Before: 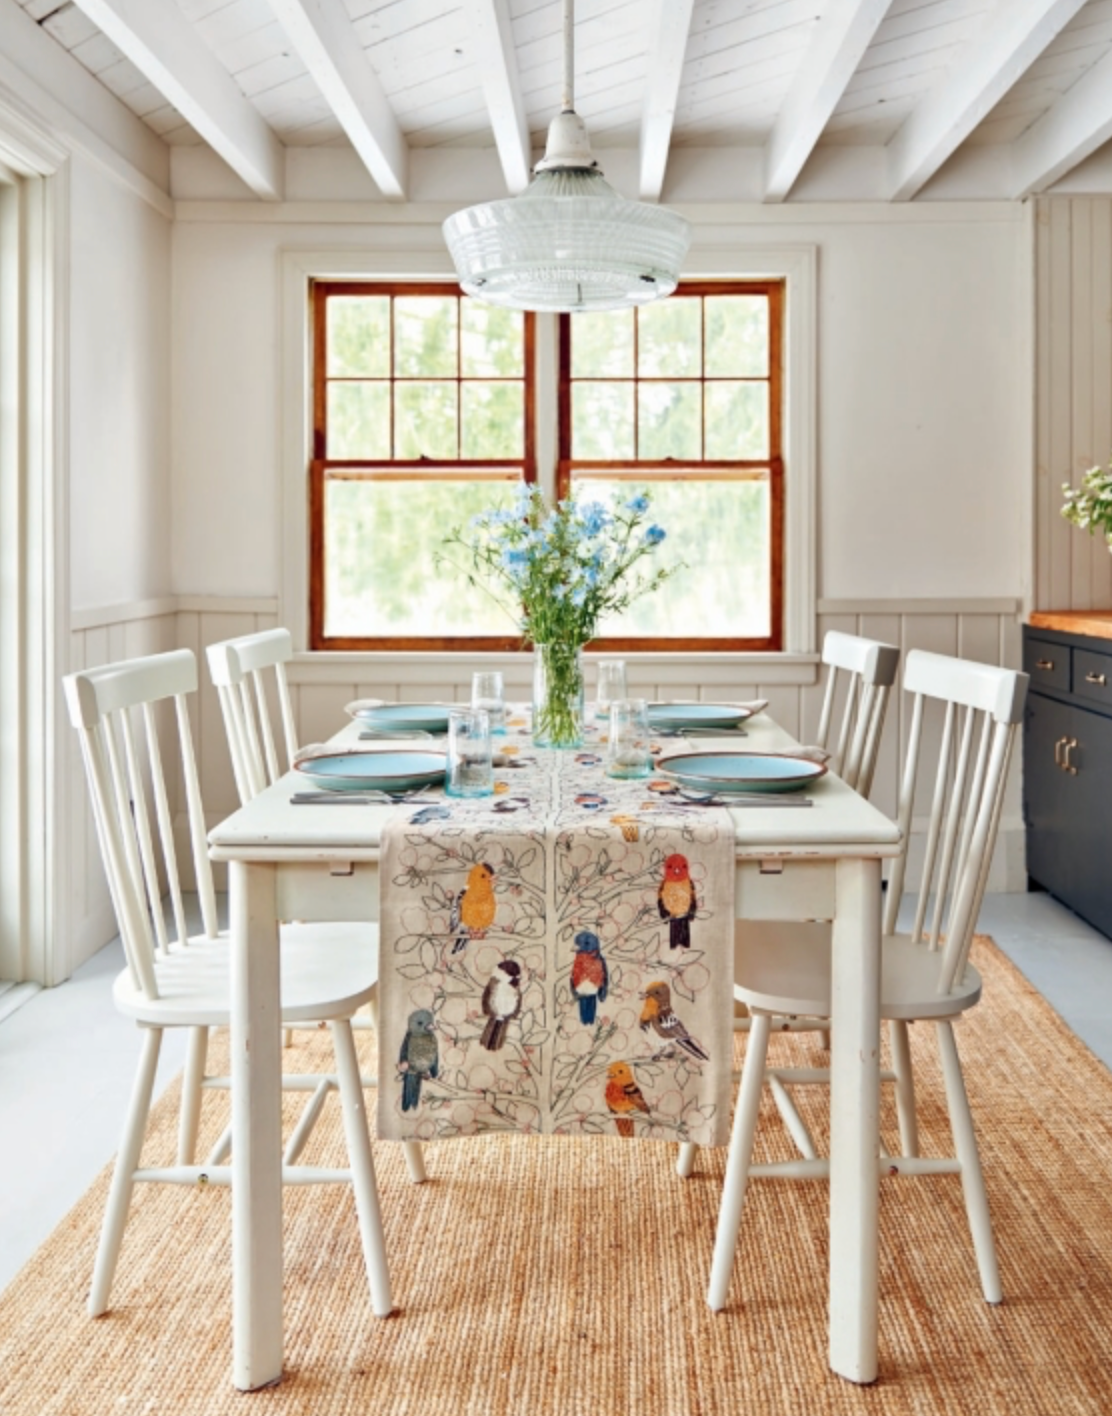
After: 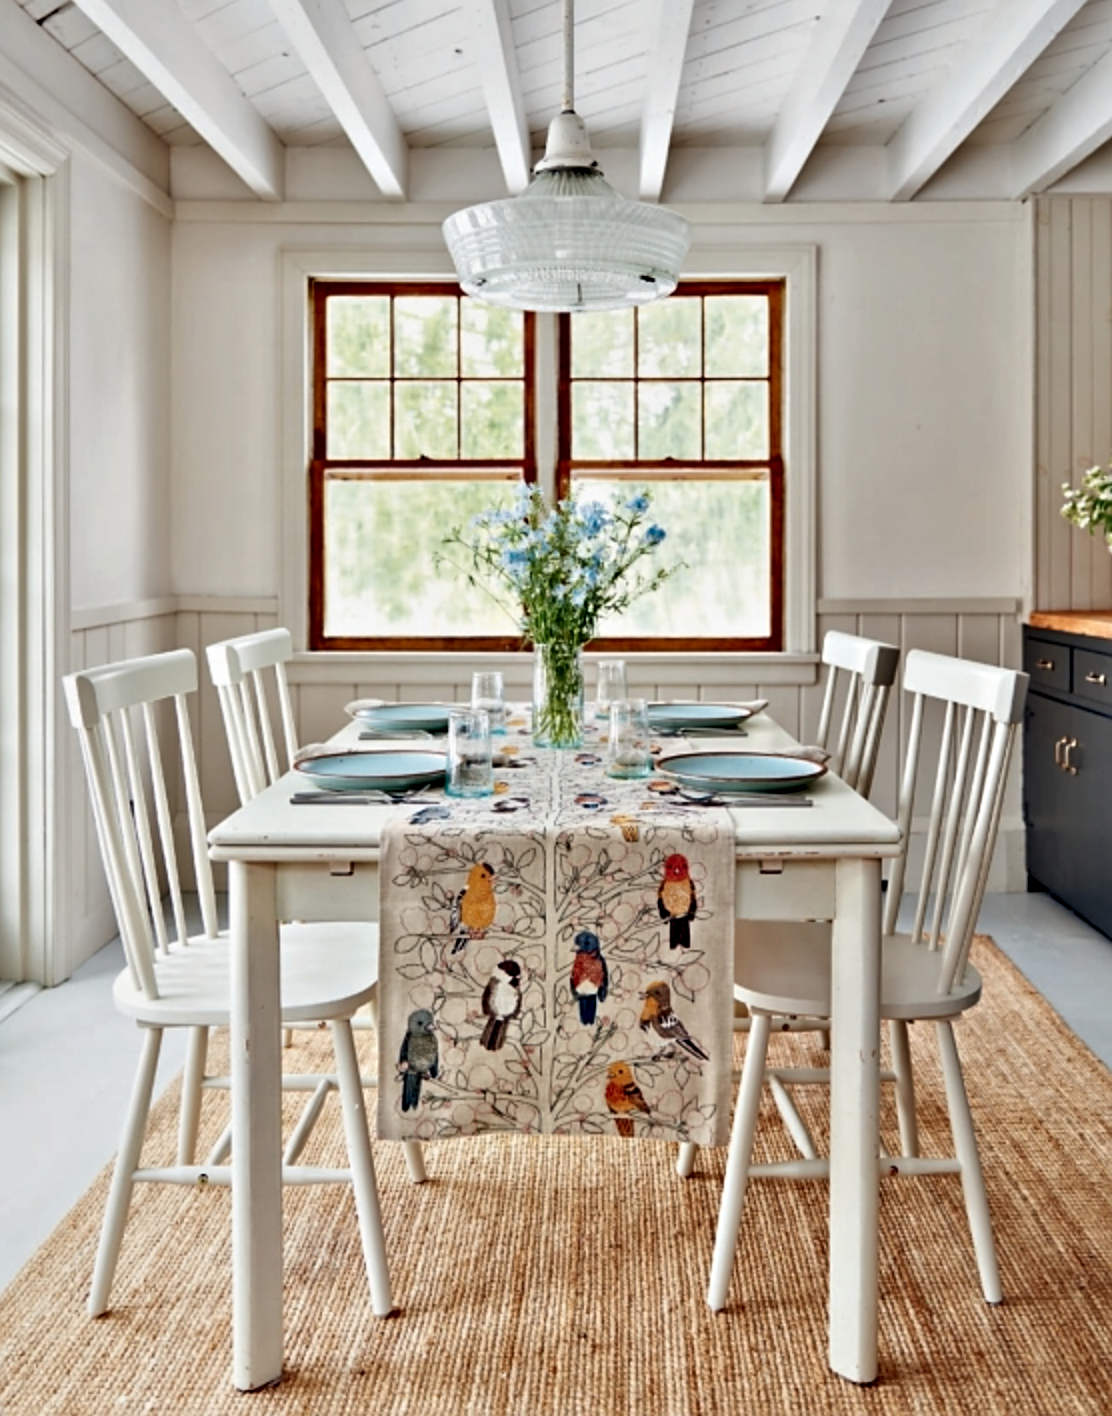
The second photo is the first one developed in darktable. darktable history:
sharpen: on, module defaults
contrast equalizer: octaves 7, y [[0.545, 0.572, 0.59, 0.59, 0.571, 0.545], [0.5 ×6], [0.5 ×6], [0 ×6], [0 ×6]]
exposure: exposure -0.288 EV, compensate exposure bias true, compensate highlight preservation false
